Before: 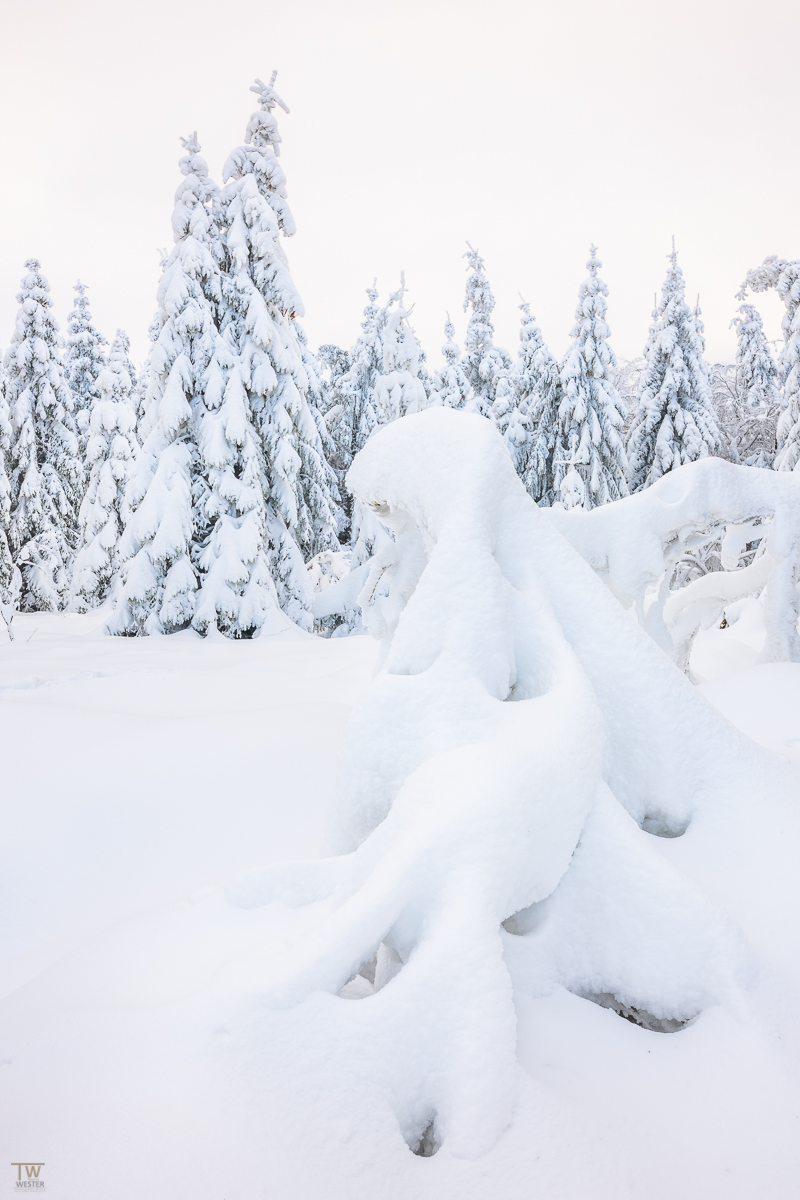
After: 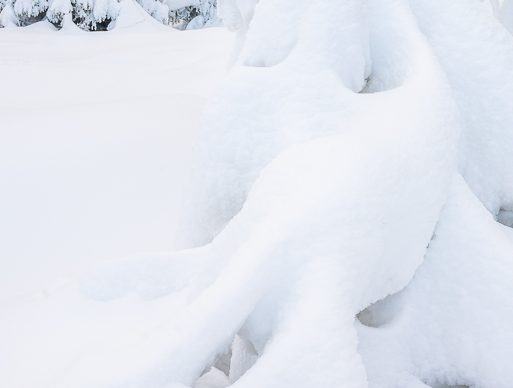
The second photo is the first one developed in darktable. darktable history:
crop: left 18.198%, top 50.718%, right 17.639%, bottom 16.895%
